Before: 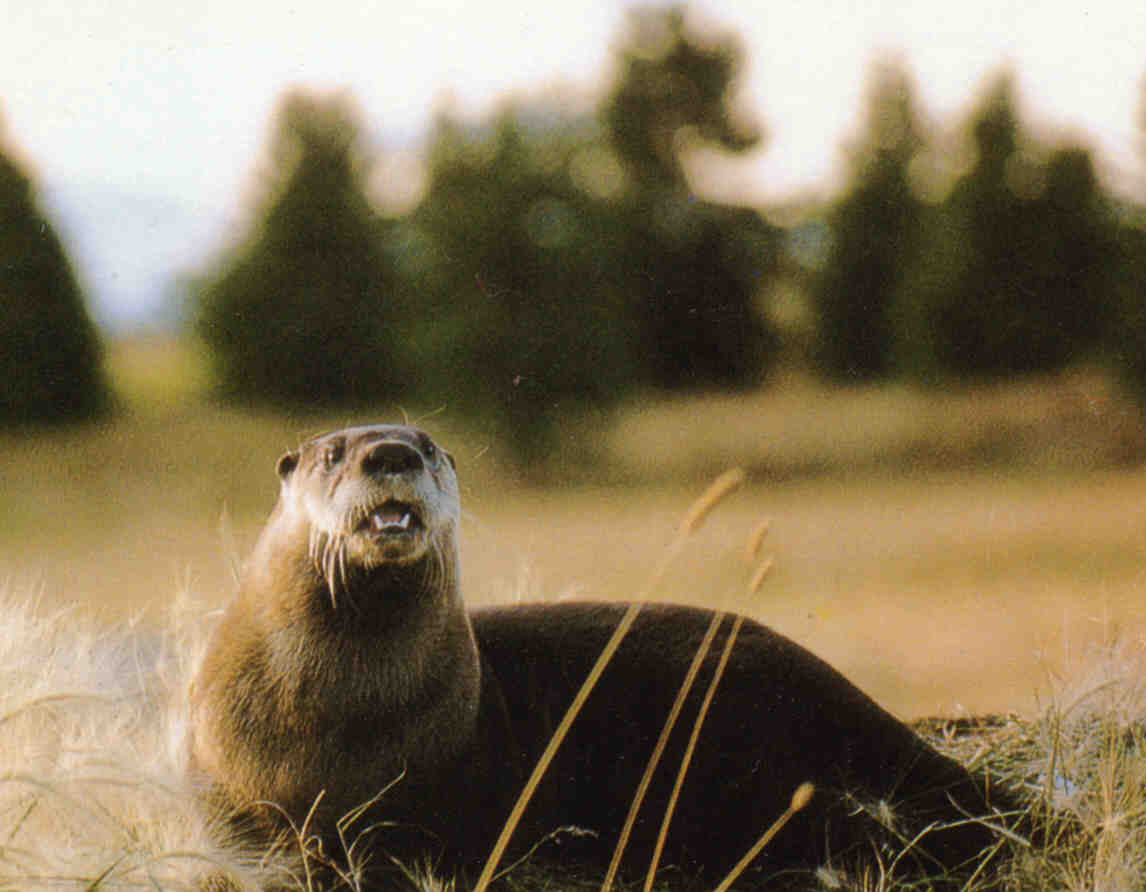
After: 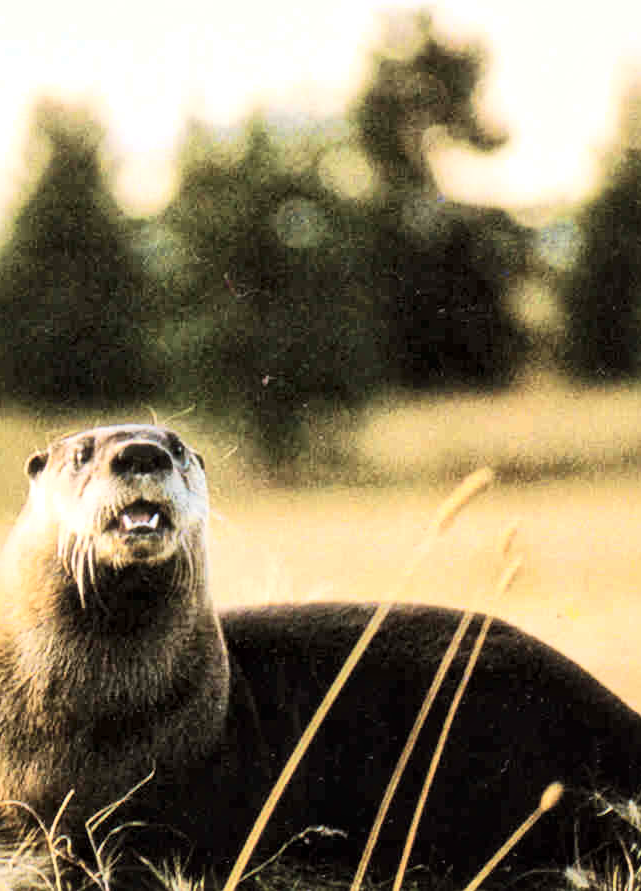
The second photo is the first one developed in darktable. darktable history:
local contrast: mode bilateral grid, contrast 20, coarseness 21, detail 150%, midtone range 0.2
crop: left 21.988%, right 22.048%, bottom 0.002%
color correction: highlights b* 0.004, saturation 0.83
base curve: curves: ch0 [(0, 0) (0.007, 0.004) (0.027, 0.03) (0.046, 0.07) (0.207, 0.54) (0.442, 0.872) (0.673, 0.972) (1, 1)]
